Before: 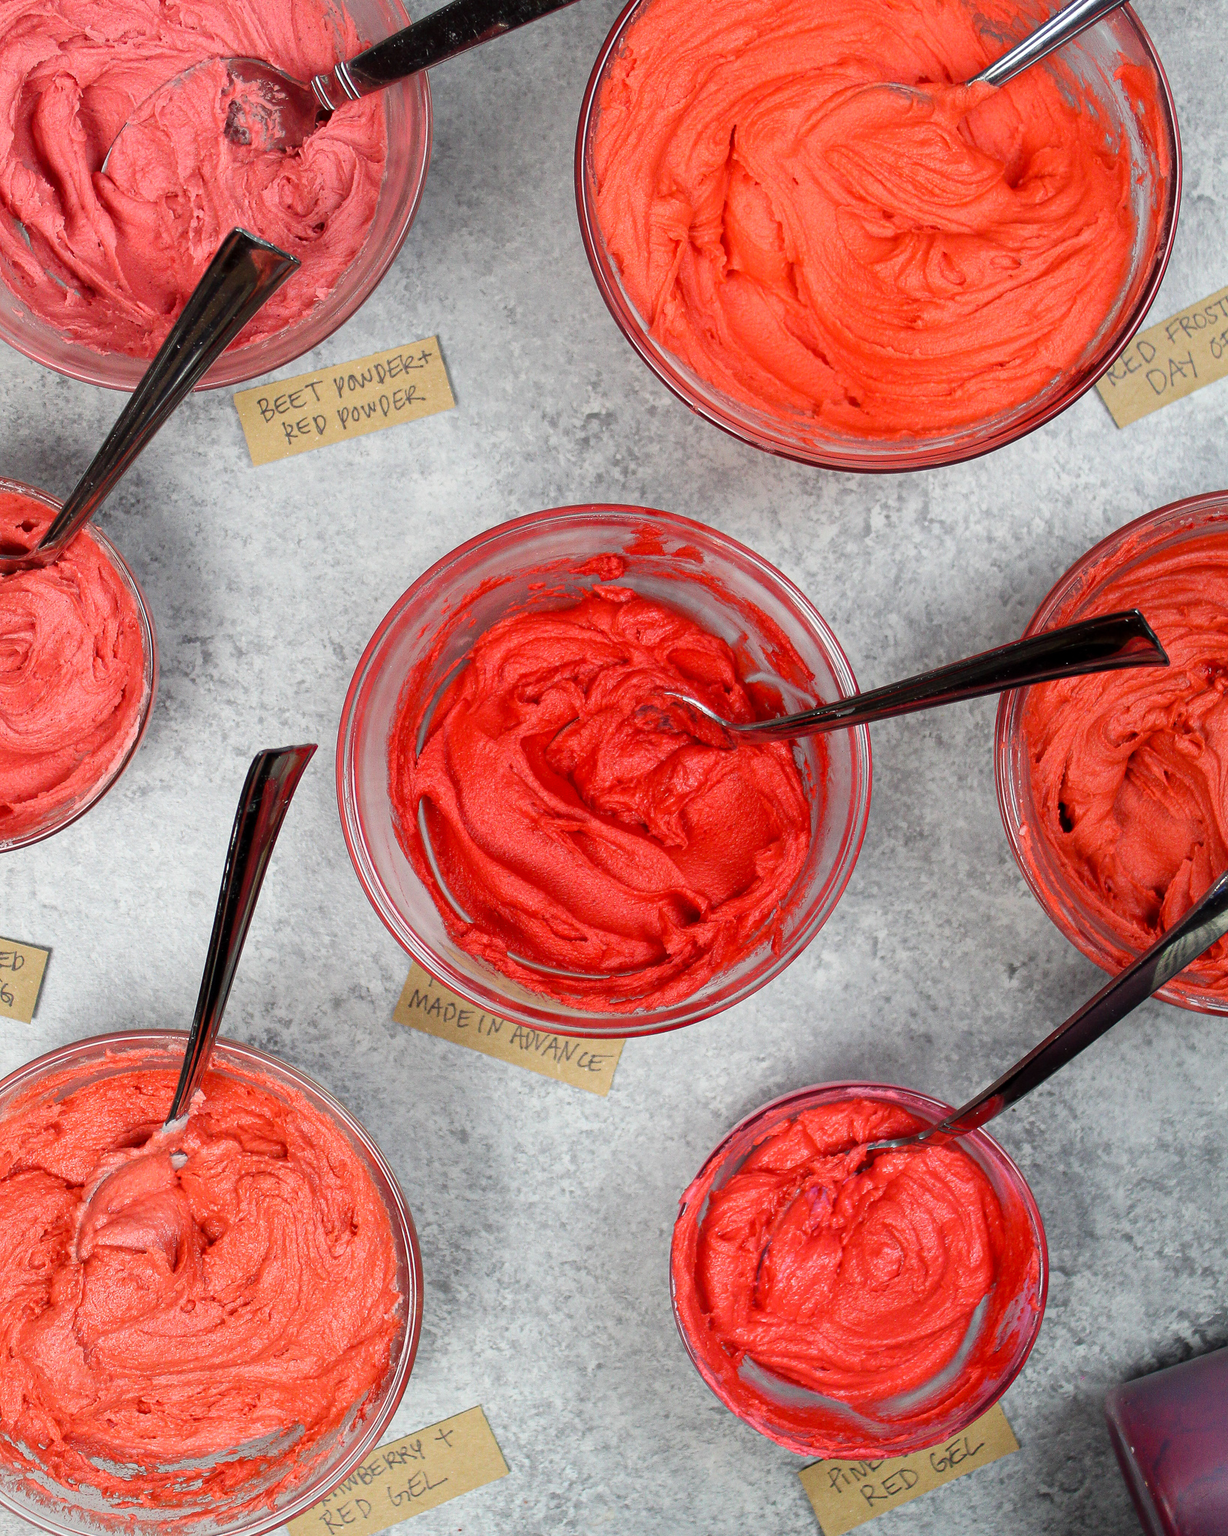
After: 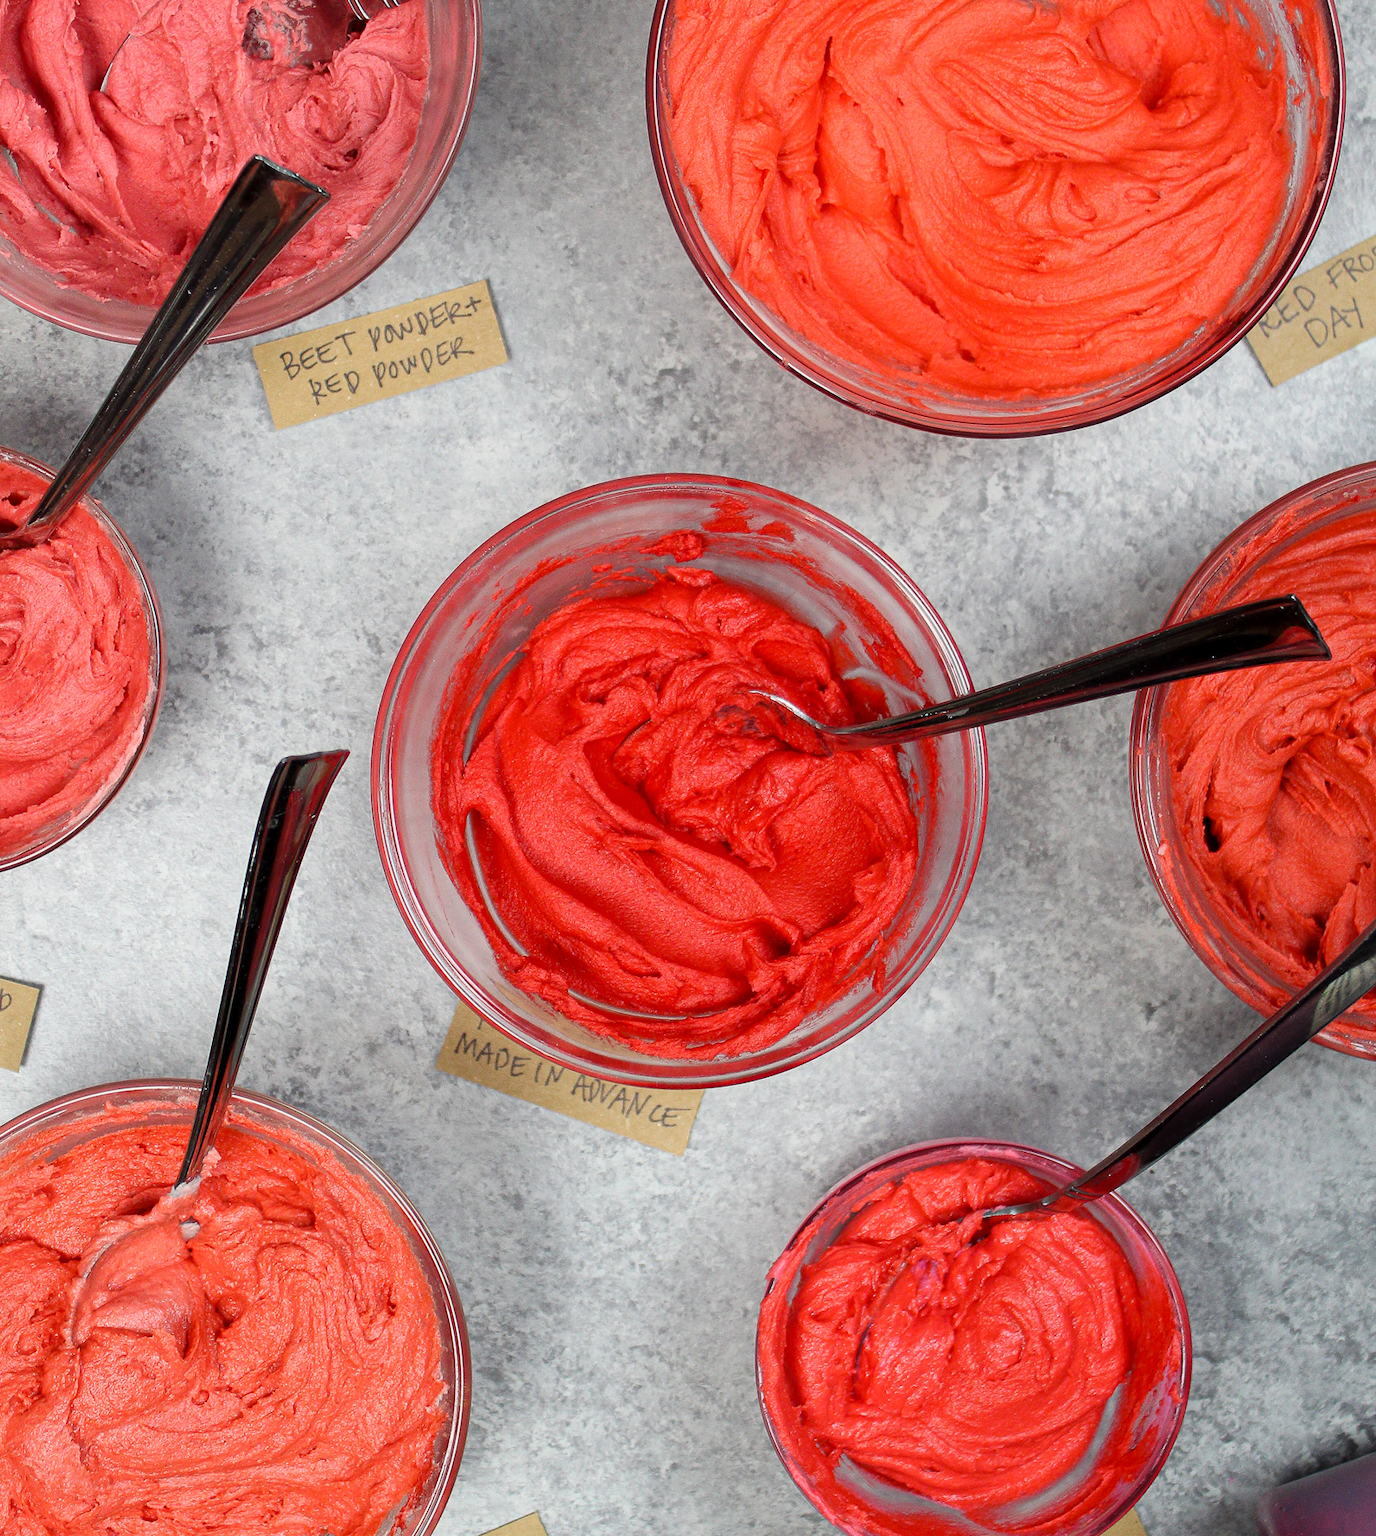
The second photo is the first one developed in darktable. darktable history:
crop: left 1.216%, top 6.088%, right 1.519%, bottom 7.085%
